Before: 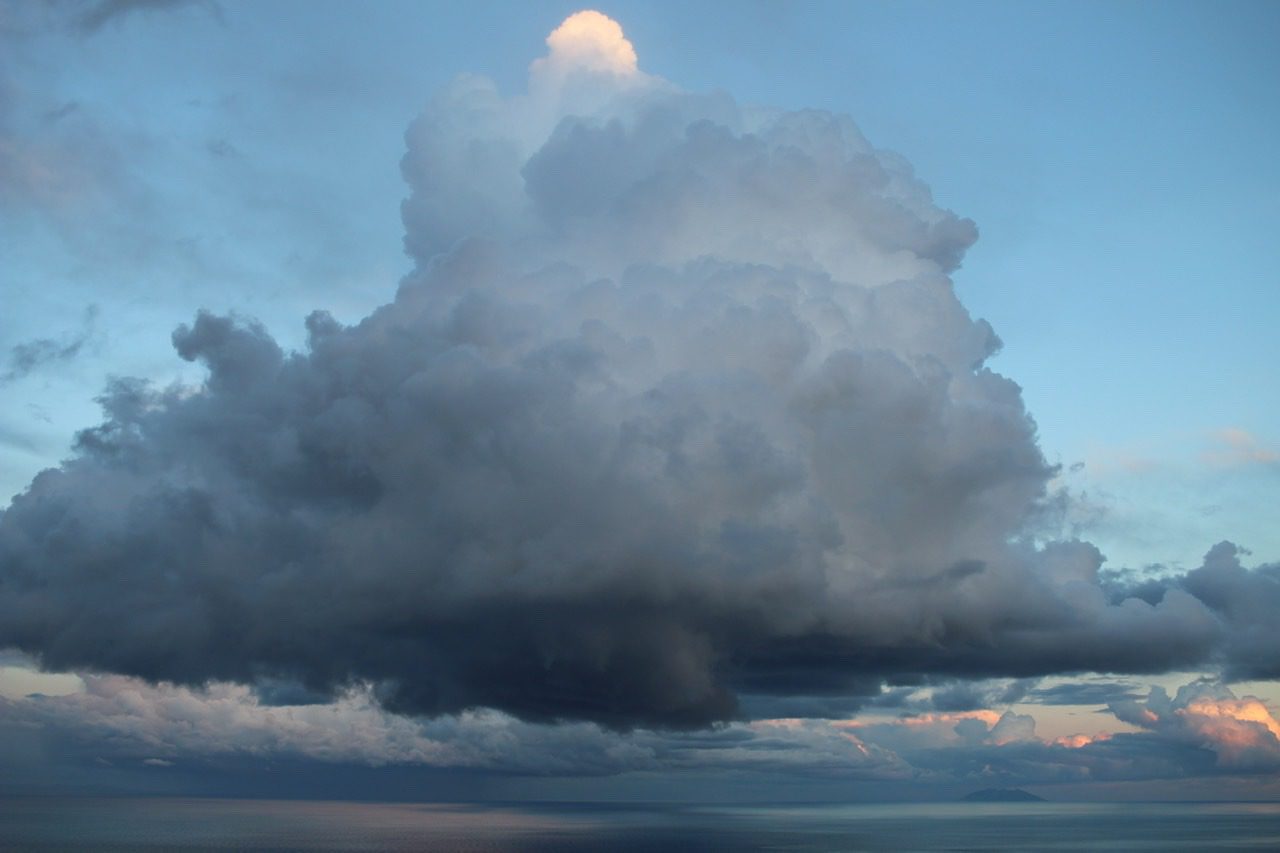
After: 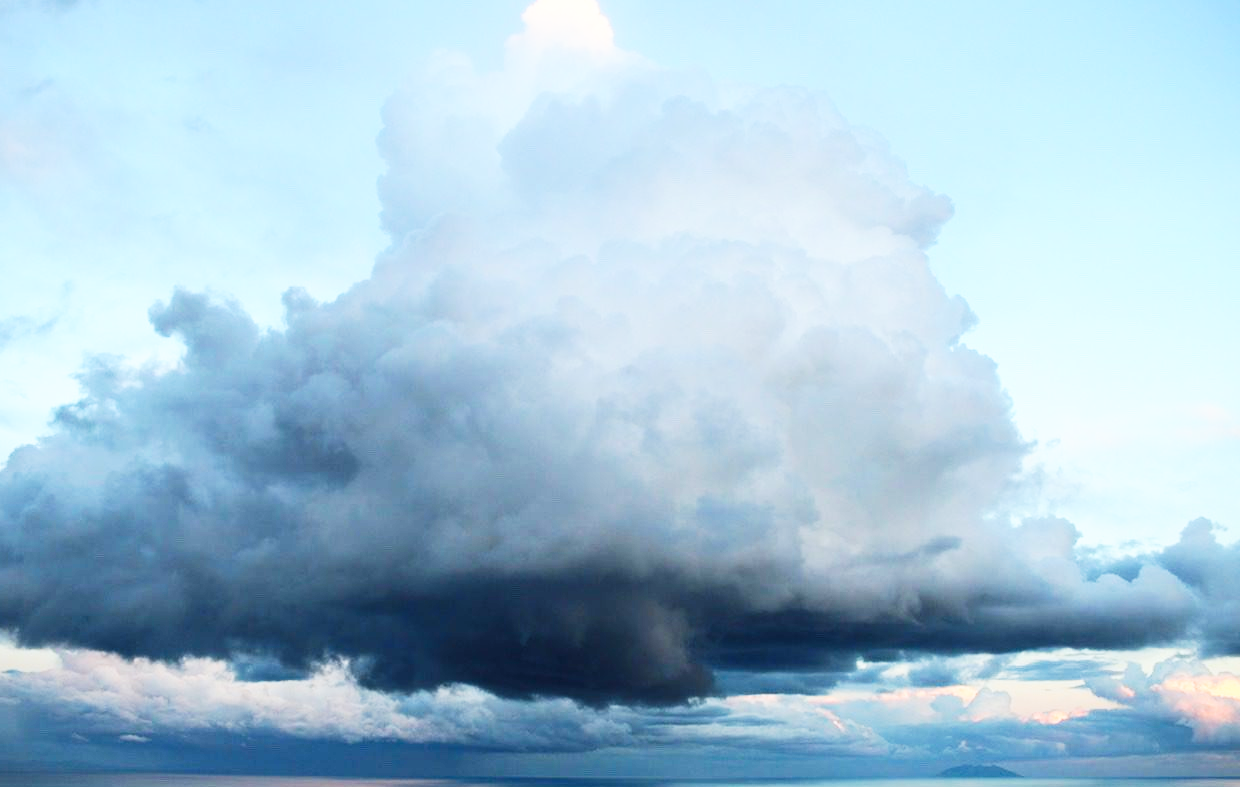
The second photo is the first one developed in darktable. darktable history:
crop: left 1.917%, top 2.911%, right 1.146%, bottom 4.821%
base curve: curves: ch0 [(0, 0) (0.007, 0.004) (0.027, 0.03) (0.046, 0.07) (0.207, 0.54) (0.442, 0.872) (0.673, 0.972) (1, 1)], preserve colors none
contrast brightness saturation: contrast 0.15, brightness 0.051
